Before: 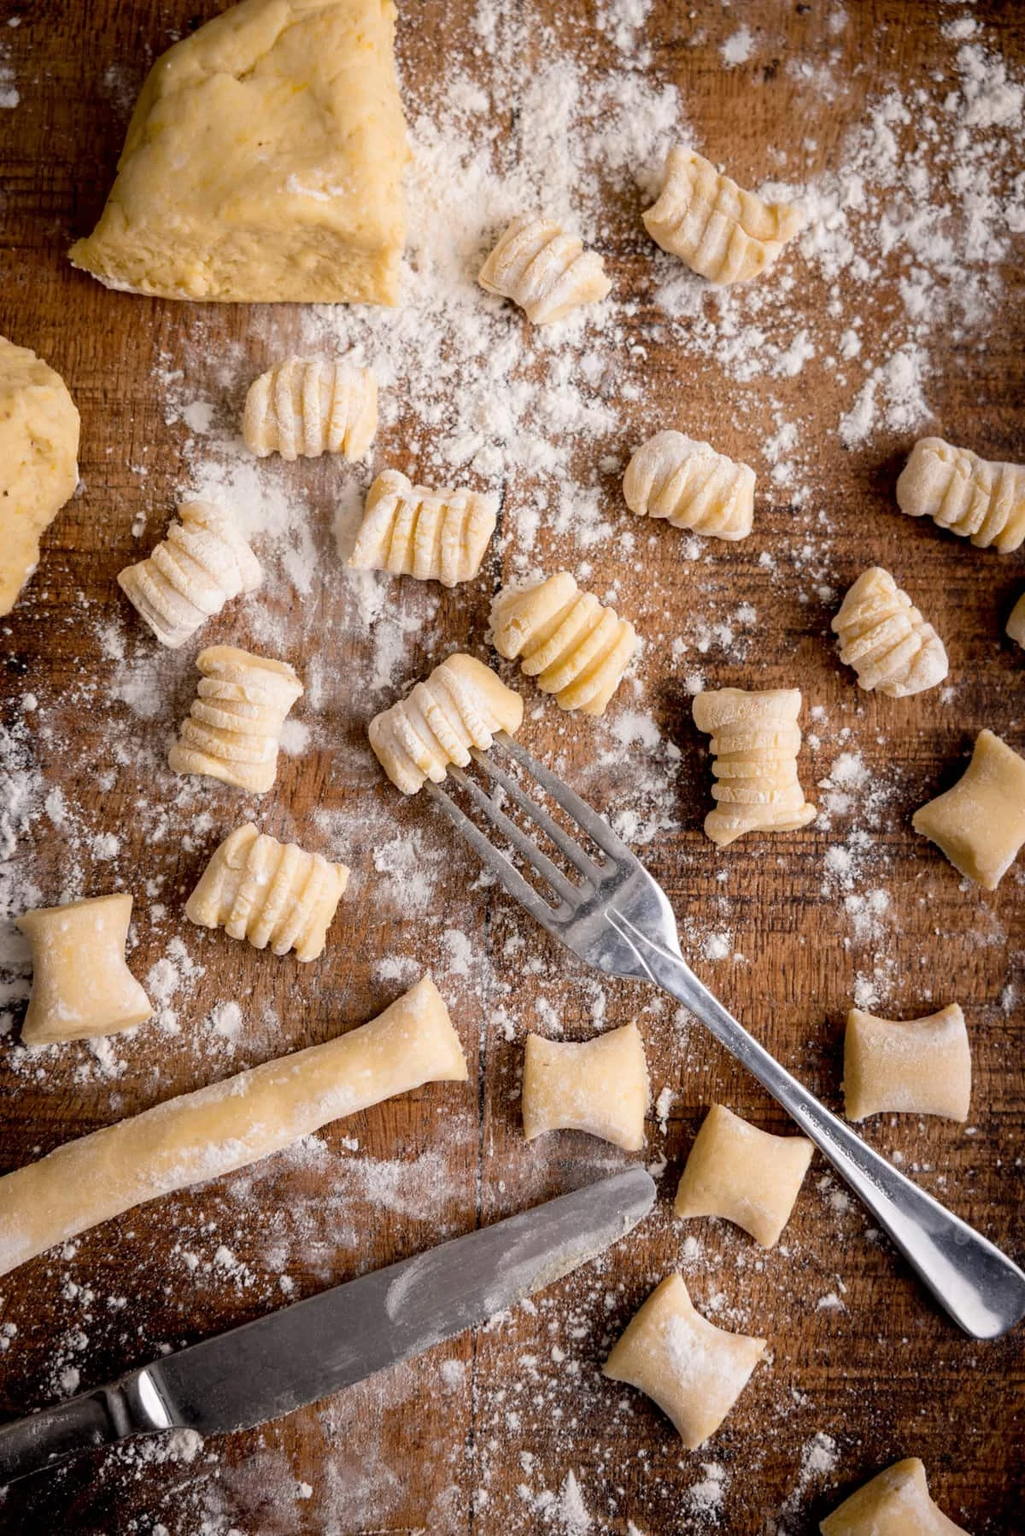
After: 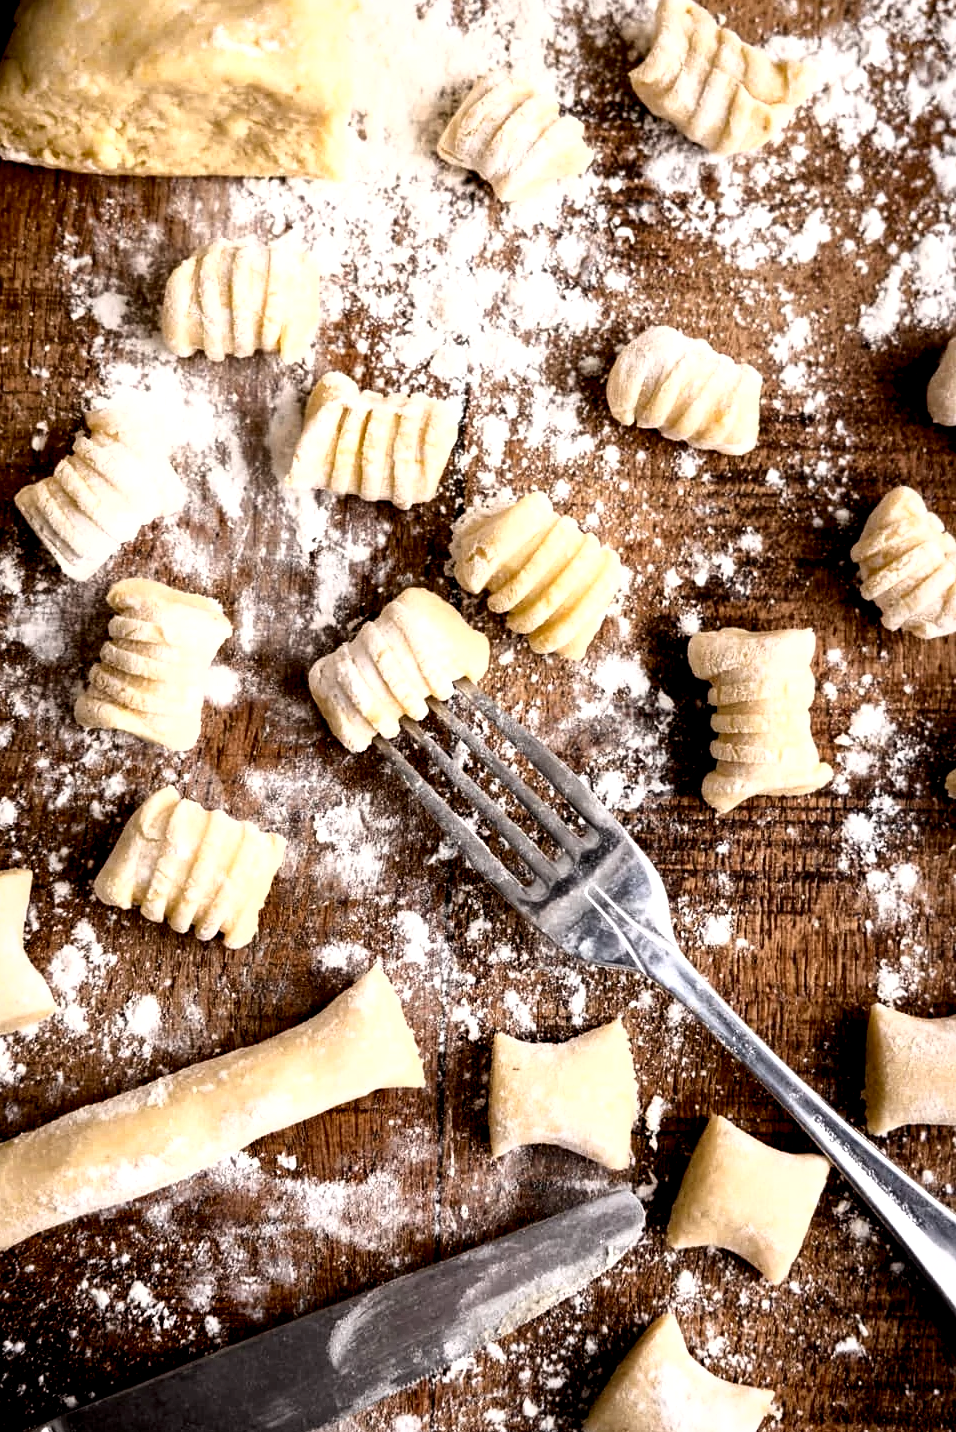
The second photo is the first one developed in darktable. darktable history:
local contrast: mode bilateral grid, contrast 19, coarseness 50, detail 150%, midtone range 0.2
tone curve: curves: ch0 [(0, 0) (0.003, 0.001) (0.011, 0.002) (0.025, 0.002) (0.044, 0.006) (0.069, 0.01) (0.1, 0.017) (0.136, 0.023) (0.177, 0.038) (0.224, 0.066) (0.277, 0.118) (0.335, 0.185) (0.399, 0.264) (0.468, 0.365) (0.543, 0.475) (0.623, 0.606) (0.709, 0.759) (0.801, 0.923) (0.898, 0.999) (1, 1)], color space Lab, independent channels, preserve colors none
crop and rotate: left 10.278%, top 10.003%, right 9.998%, bottom 10.365%
levels: levels [0.018, 0.493, 1]
tone equalizer: edges refinement/feathering 500, mask exposure compensation -1.57 EV, preserve details no
contrast brightness saturation: contrast 0.151, brightness 0.041
